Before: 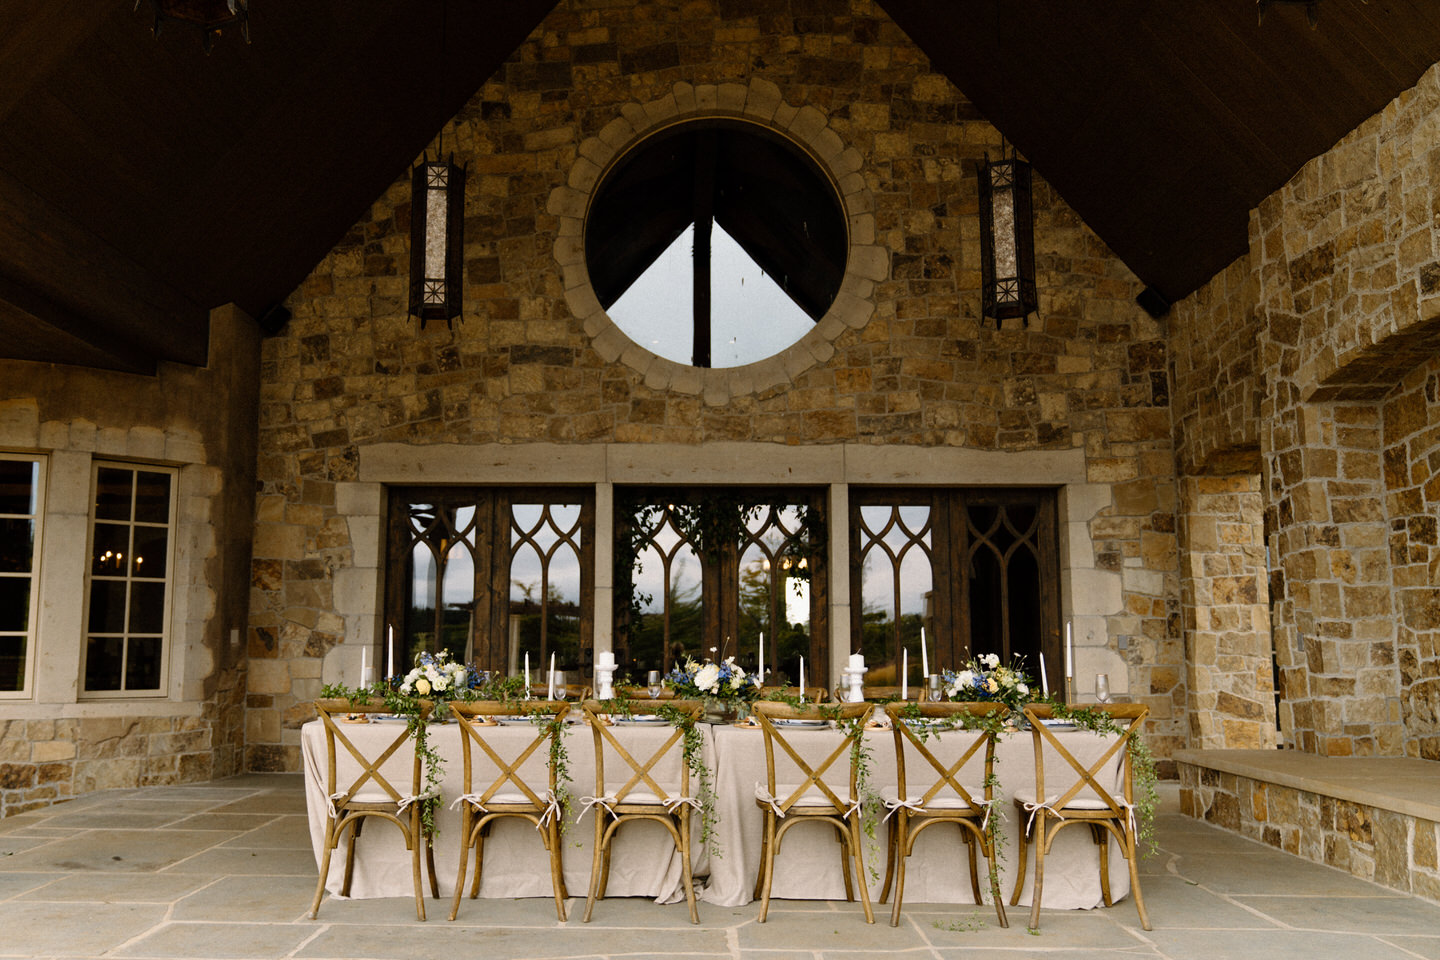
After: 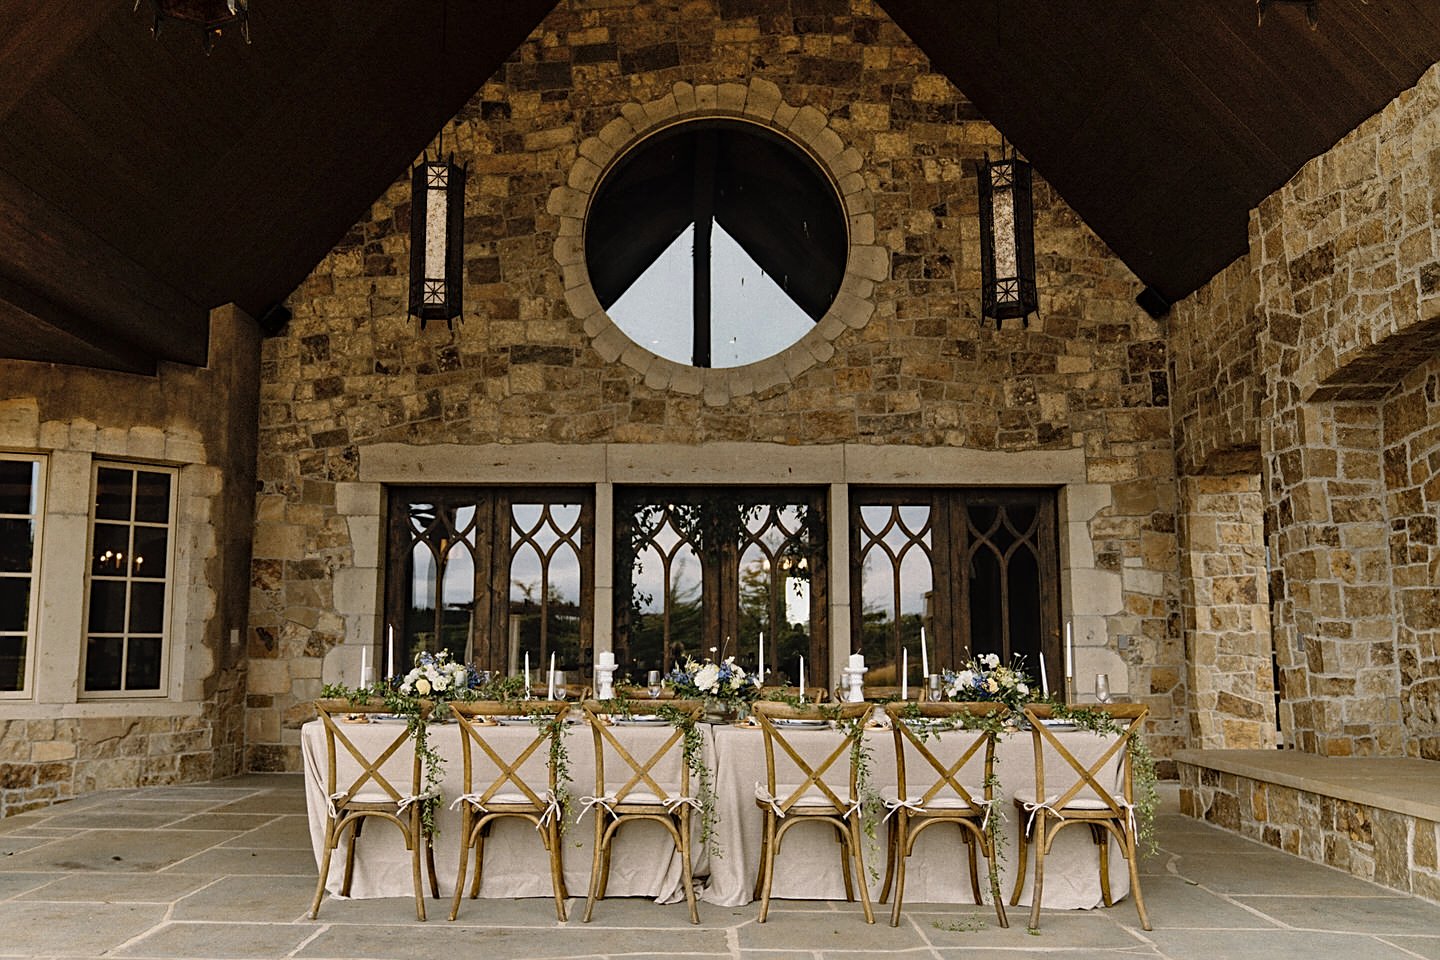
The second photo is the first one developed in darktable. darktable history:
haze removal: compatibility mode true, adaptive false
sharpen: on, module defaults
color correction: saturation 0.8
shadows and highlights: soften with gaussian
local contrast: detail 110%
